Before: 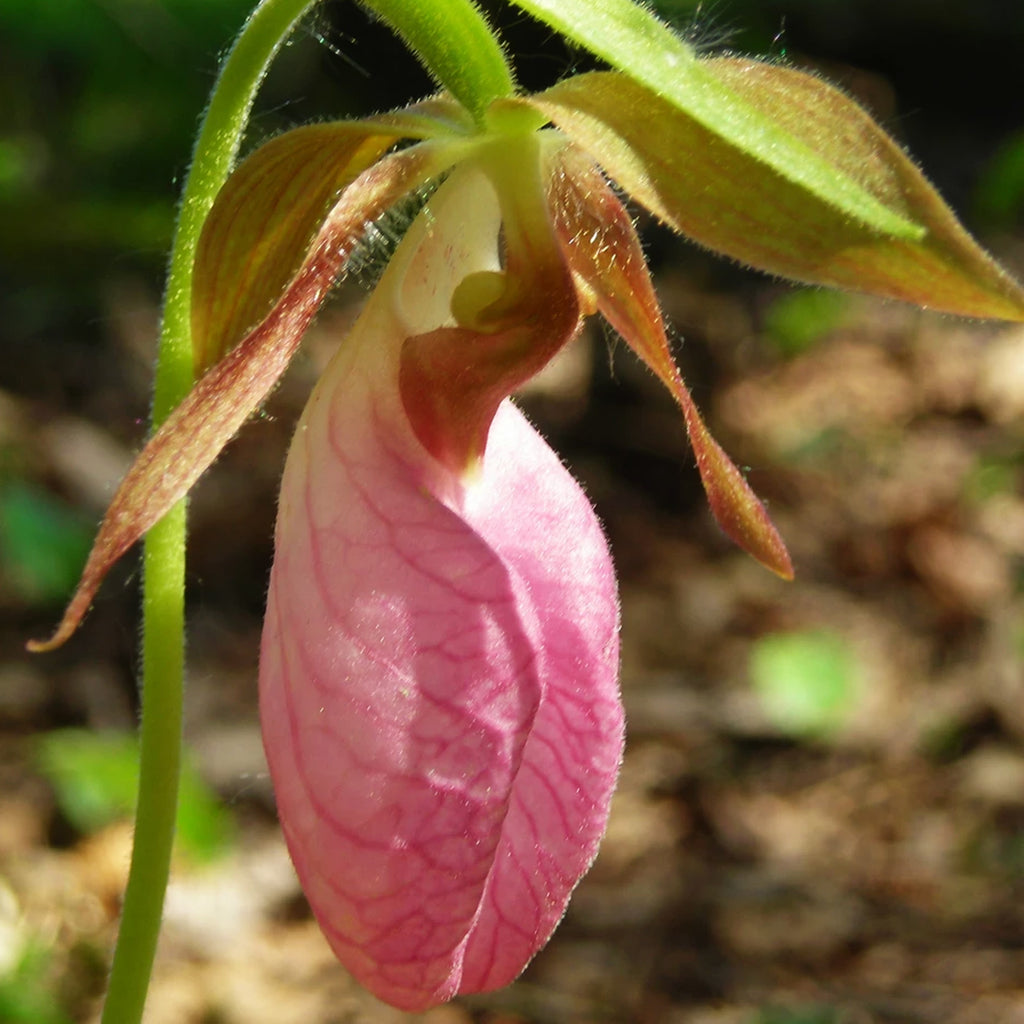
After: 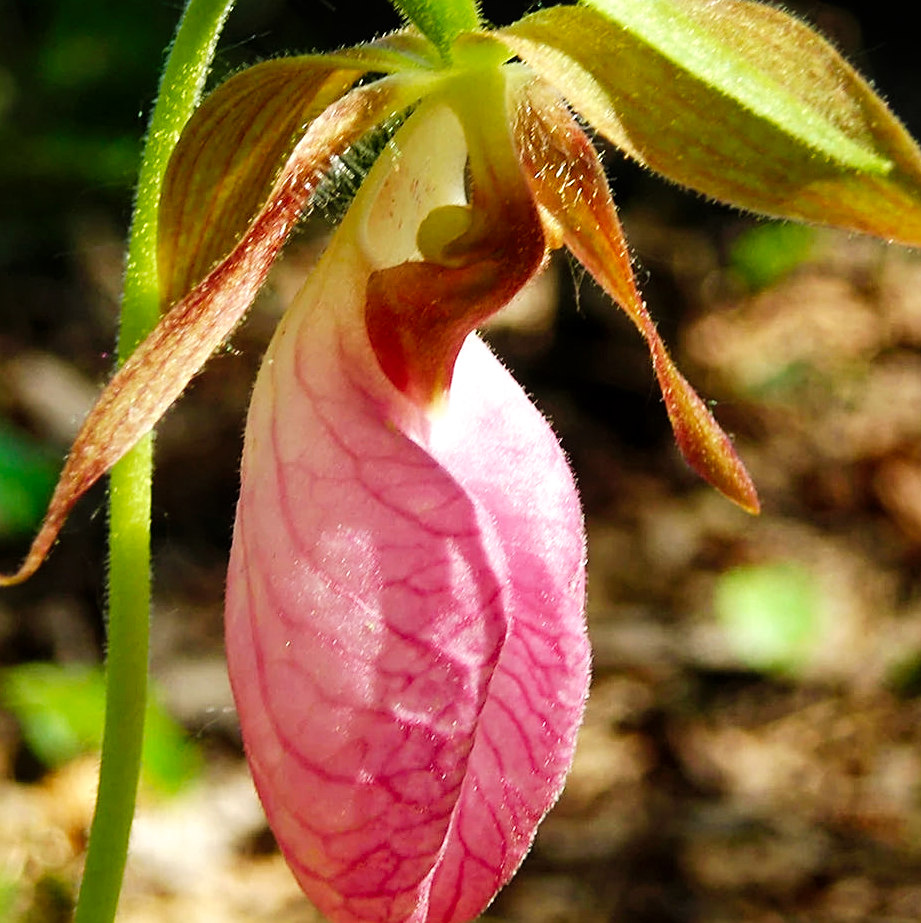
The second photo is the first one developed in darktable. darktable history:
crop: left 3.354%, top 6.511%, right 6.651%, bottom 3.291%
sharpen: on, module defaults
tone curve: curves: ch0 [(0, 0) (0.003, 0.004) (0.011, 0.006) (0.025, 0.011) (0.044, 0.017) (0.069, 0.029) (0.1, 0.047) (0.136, 0.07) (0.177, 0.121) (0.224, 0.182) (0.277, 0.257) (0.335, 0.342) (0.399, 0.432) (0.468, 0.526) (0.543, 0.621) (0.623, 0.711) (0.709, 0.792) (0.801, 0.87) (0.898, 0.951) (1, 1)], preserve colors none
local contrast: highlights 105%, shadows 98%, detail 119%, midtone range 0.2
